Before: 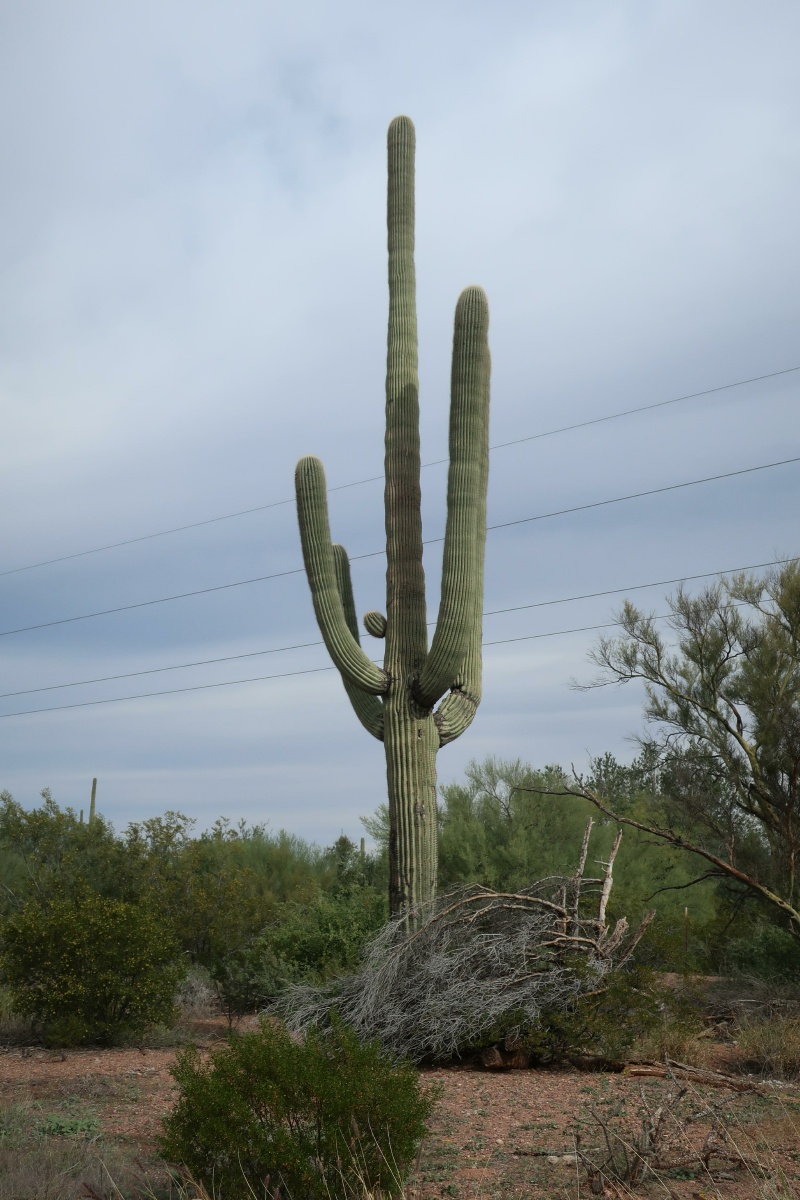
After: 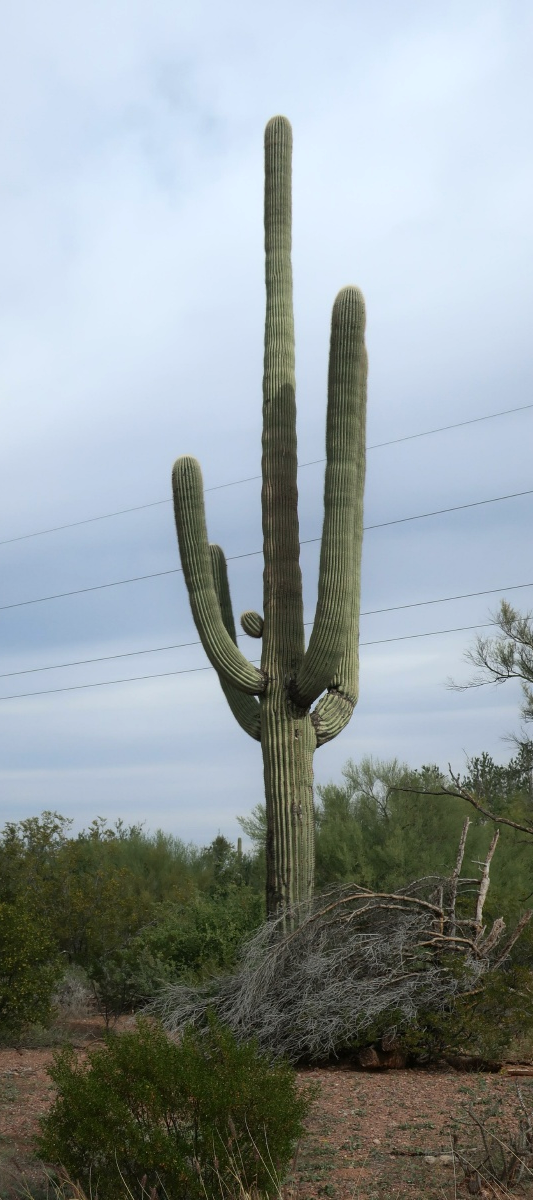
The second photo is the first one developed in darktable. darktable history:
crop: left 15.419%, right 17.914%
tone equalizer: -8 EV -0.001 EV, -7 EV 0.001 EV, -6 EV -0.002 EV, -5 EV -0.003 EV, -4 EV -0.062 EV, -3 EV -0.222 EV, -2 EV -0.267 EV, -1 EV 0.105 EV, +0 EV 0.303 EV
